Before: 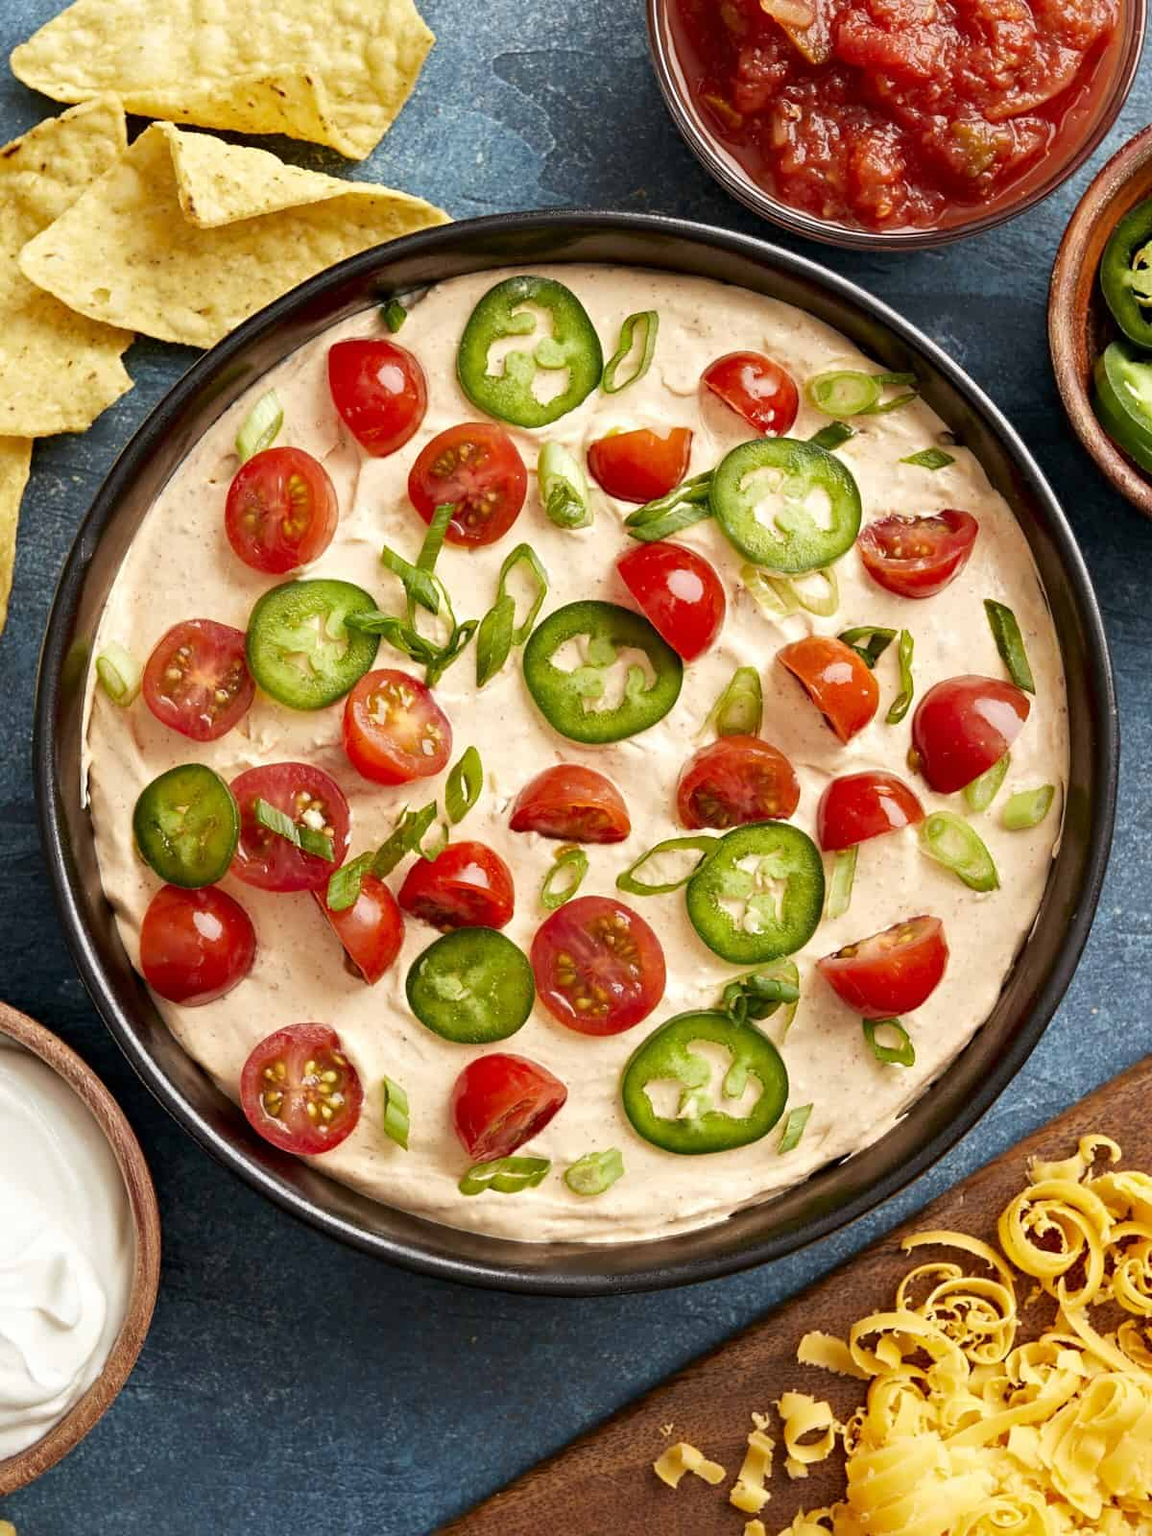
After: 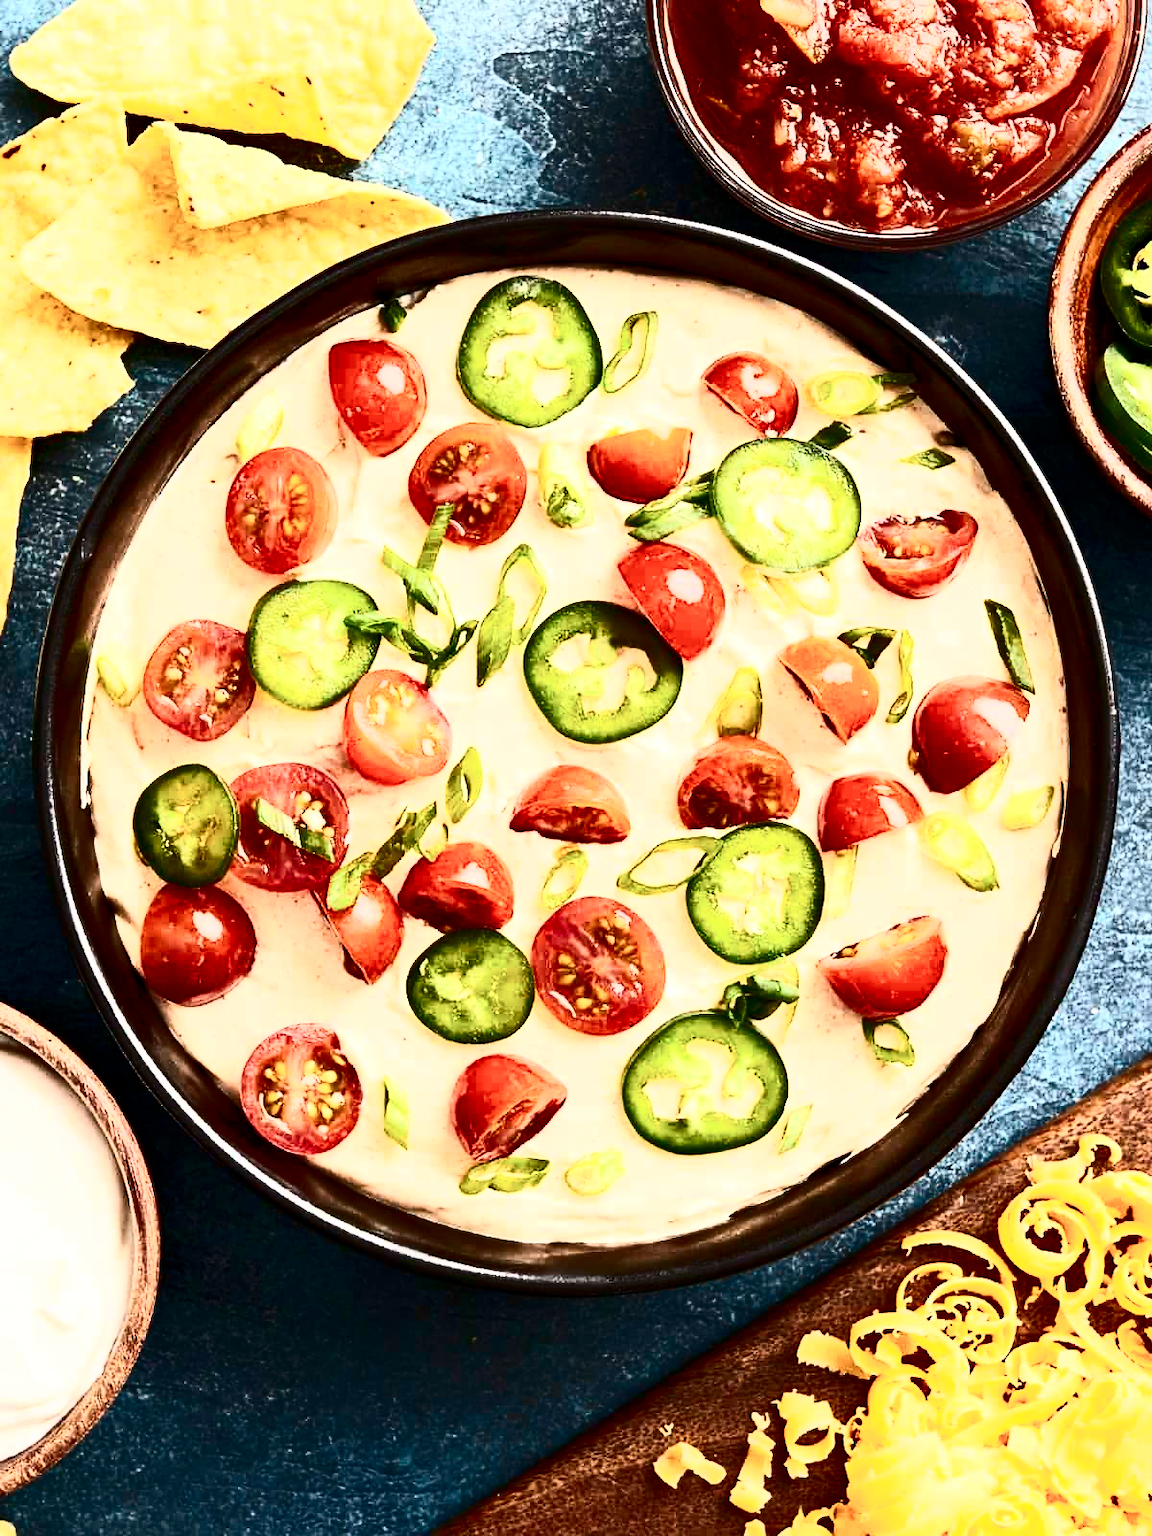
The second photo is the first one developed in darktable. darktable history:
exposure: exposure 0.129 EV, compensate highlight preservation false
color correction: highlights b* -0.039
contrast brightness saturation: contrast 0.929, brightness 0.197
